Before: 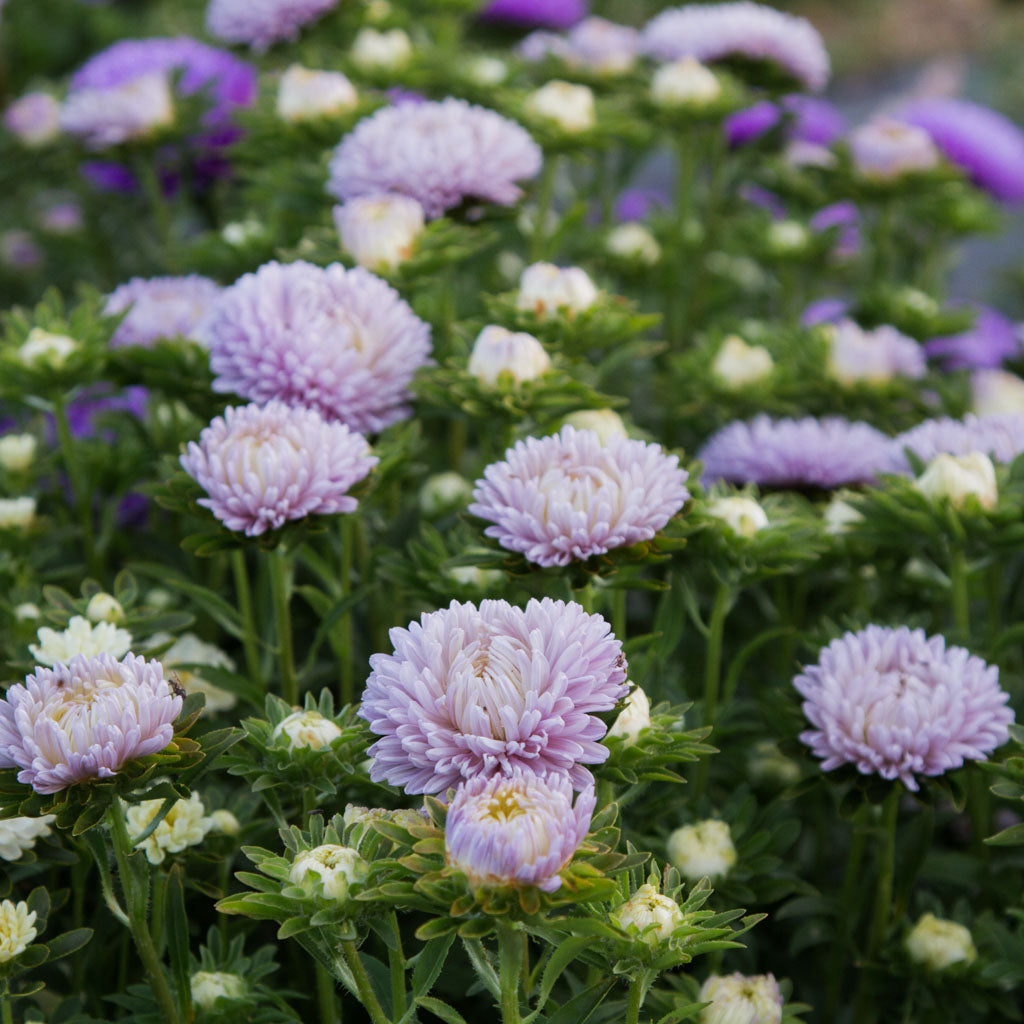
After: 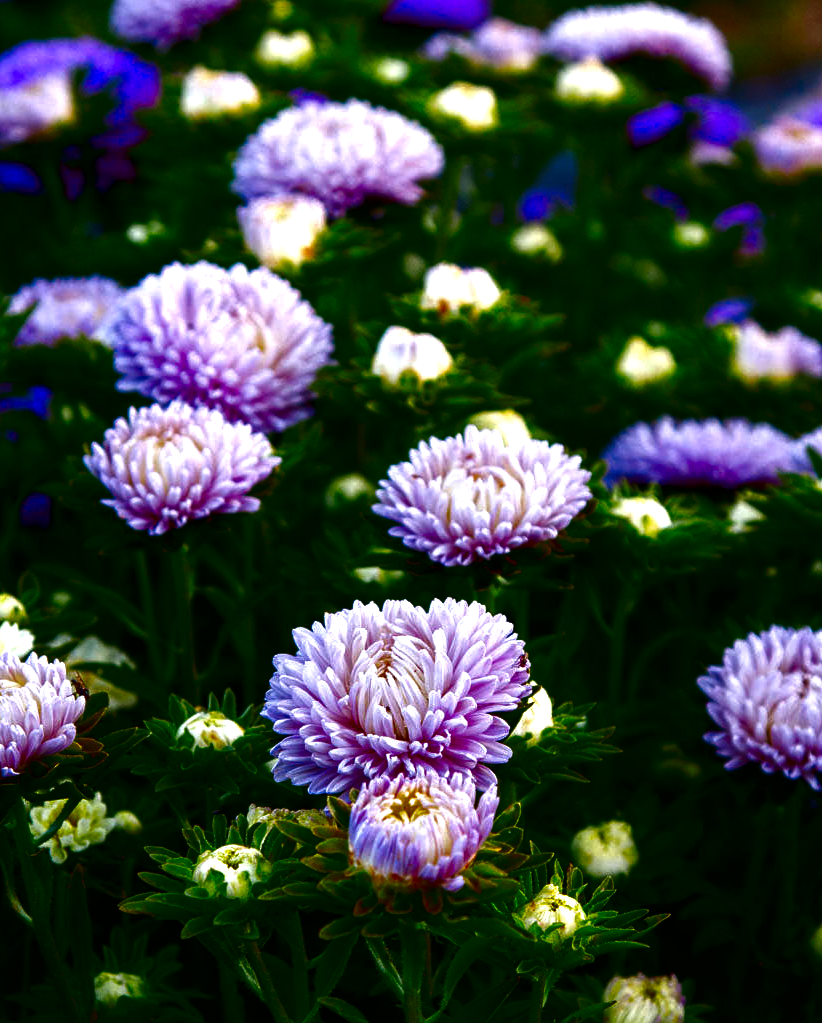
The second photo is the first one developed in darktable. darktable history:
tone equalizer: -8 EV -0.738 EV, -7 EV -0.693 EV, -6 EV -0.586 EV, -5 EV -0.416 EV, -3 EV 0.391 EV, -2 EV 0.6 EV, -1 EV 0.699 EV, +0 EV 0.739 EV
crop and rotate: left 9.517%, right 10.208%
contrast equalizer: octaves 7, y [[0.502, 0.505, 0.512, 0.529, 0.564, 0.588], [0.5 ×6], [0.502, 0.505, 0.512, 0.529, 0.564, 0.588], [0, 0.001, 0.001, 0.004, 0.008, 0.011], [0, 0.001, 0.001, 0.004, 0.008, 0.011]]
contrast brightness saturation: brightness -0.995, saturation 0.991
